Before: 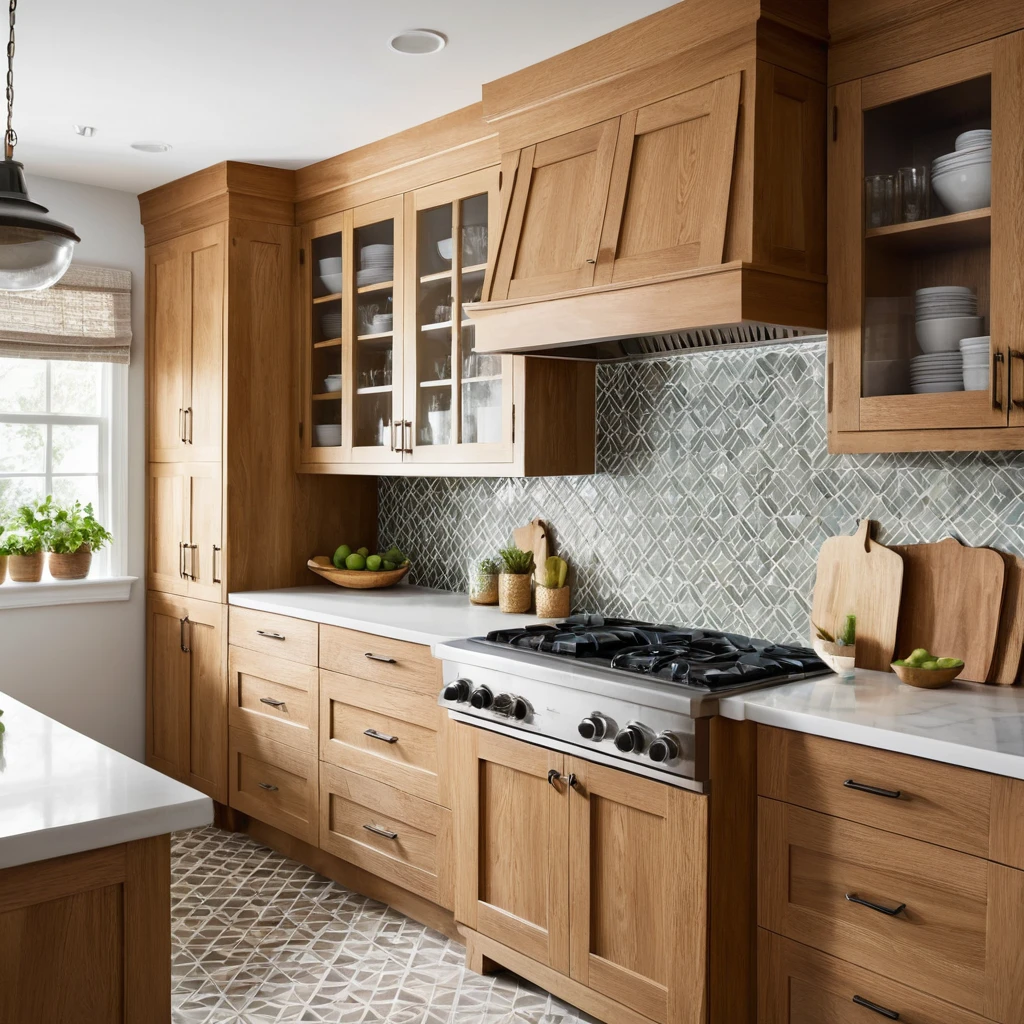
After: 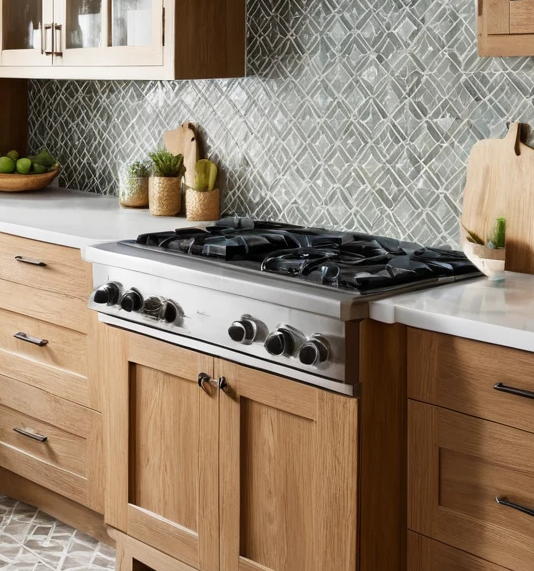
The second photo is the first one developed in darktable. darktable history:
crop: left 34.267%, top 38.781%, right 13.518%, bottom 5.378%
